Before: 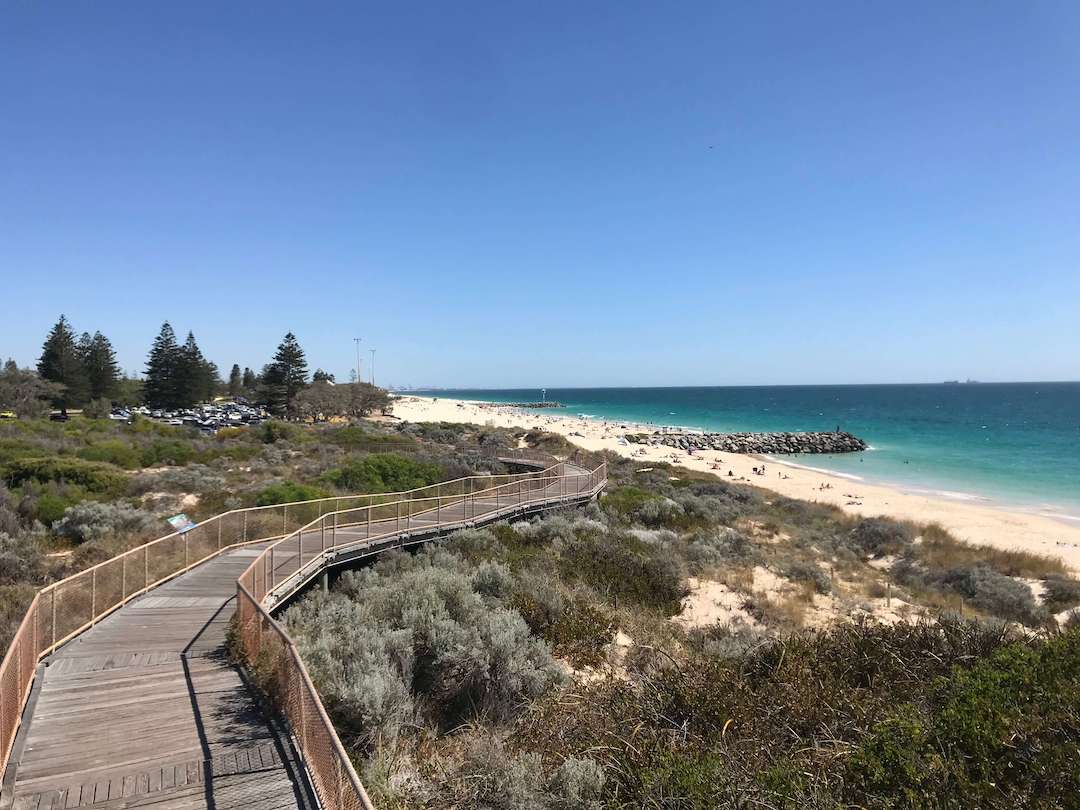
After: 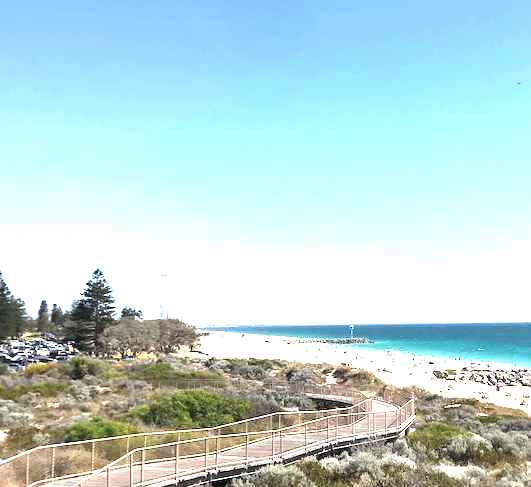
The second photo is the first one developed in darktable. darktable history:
tone equalizer: -8 EV -0.392 EV, -7 EV -0.366 EV, -6 EV -0.309 EV, -5 EV -0.225 EV, -3 EV 0.212 EV, -2 EV 0.343 EV, -1 EV 0.369 EV, +0 EV 0.404 EV, edges refinement/feathering 500, mask exposure compensation -1.57 EV, preserve details no
crop: left 17.865%, top 7.912%, right 32.894%, bottom 31.923%
exposure: black level correction 0, exposure 1.2 EV, compensate exposure bias true, compensate highlight preservation false
